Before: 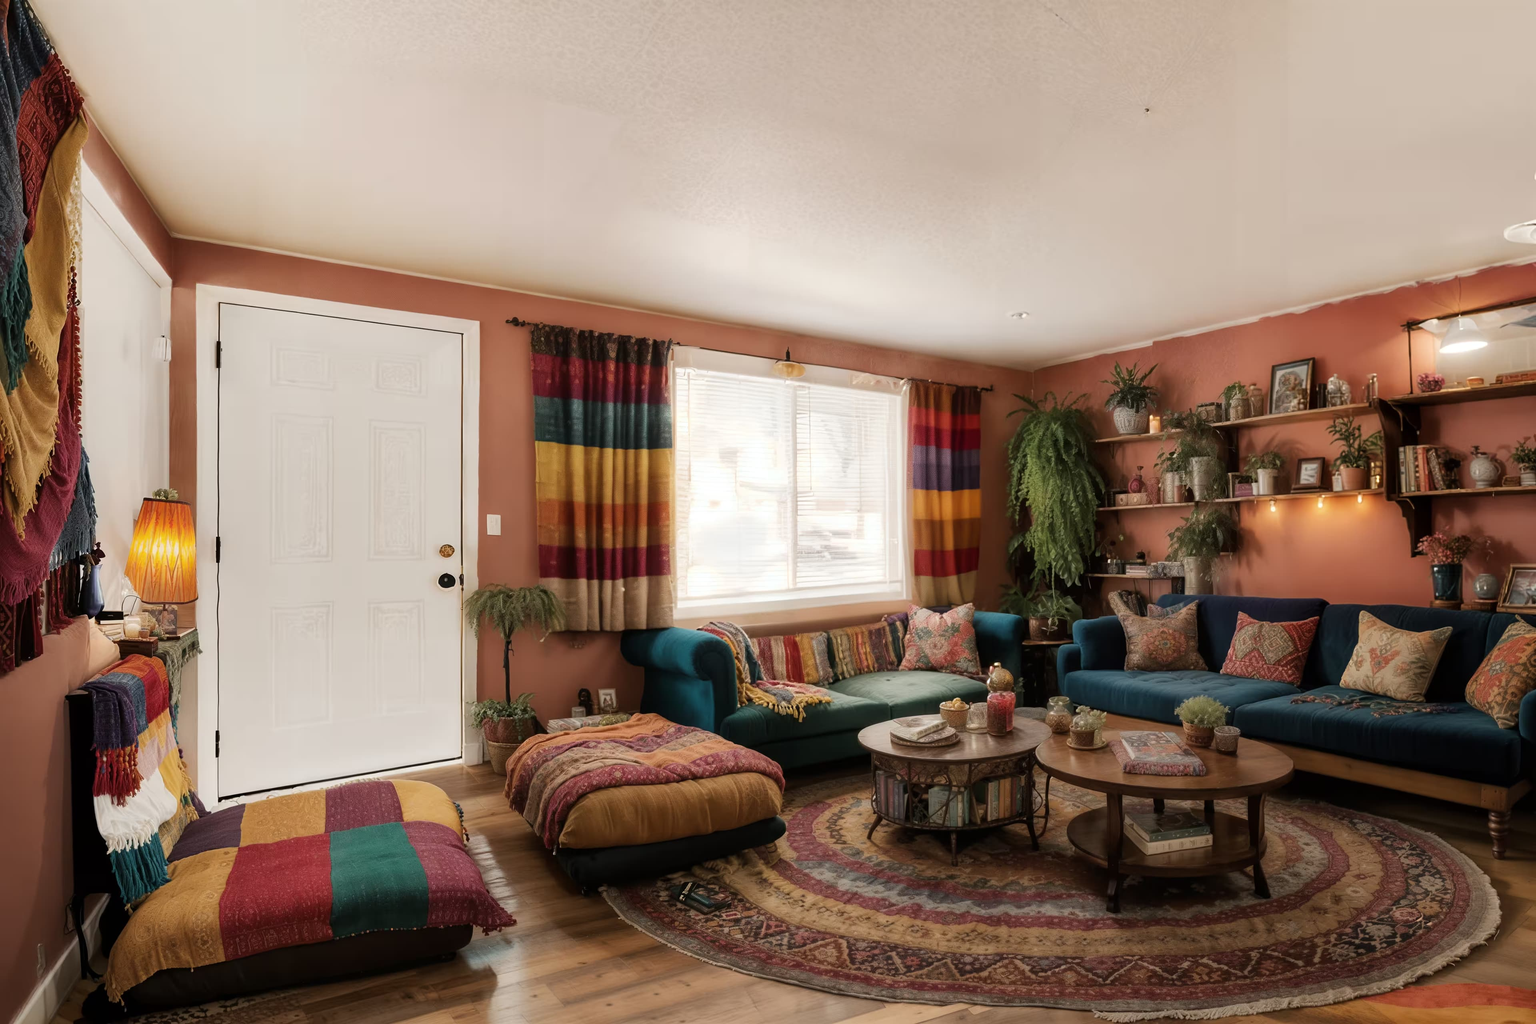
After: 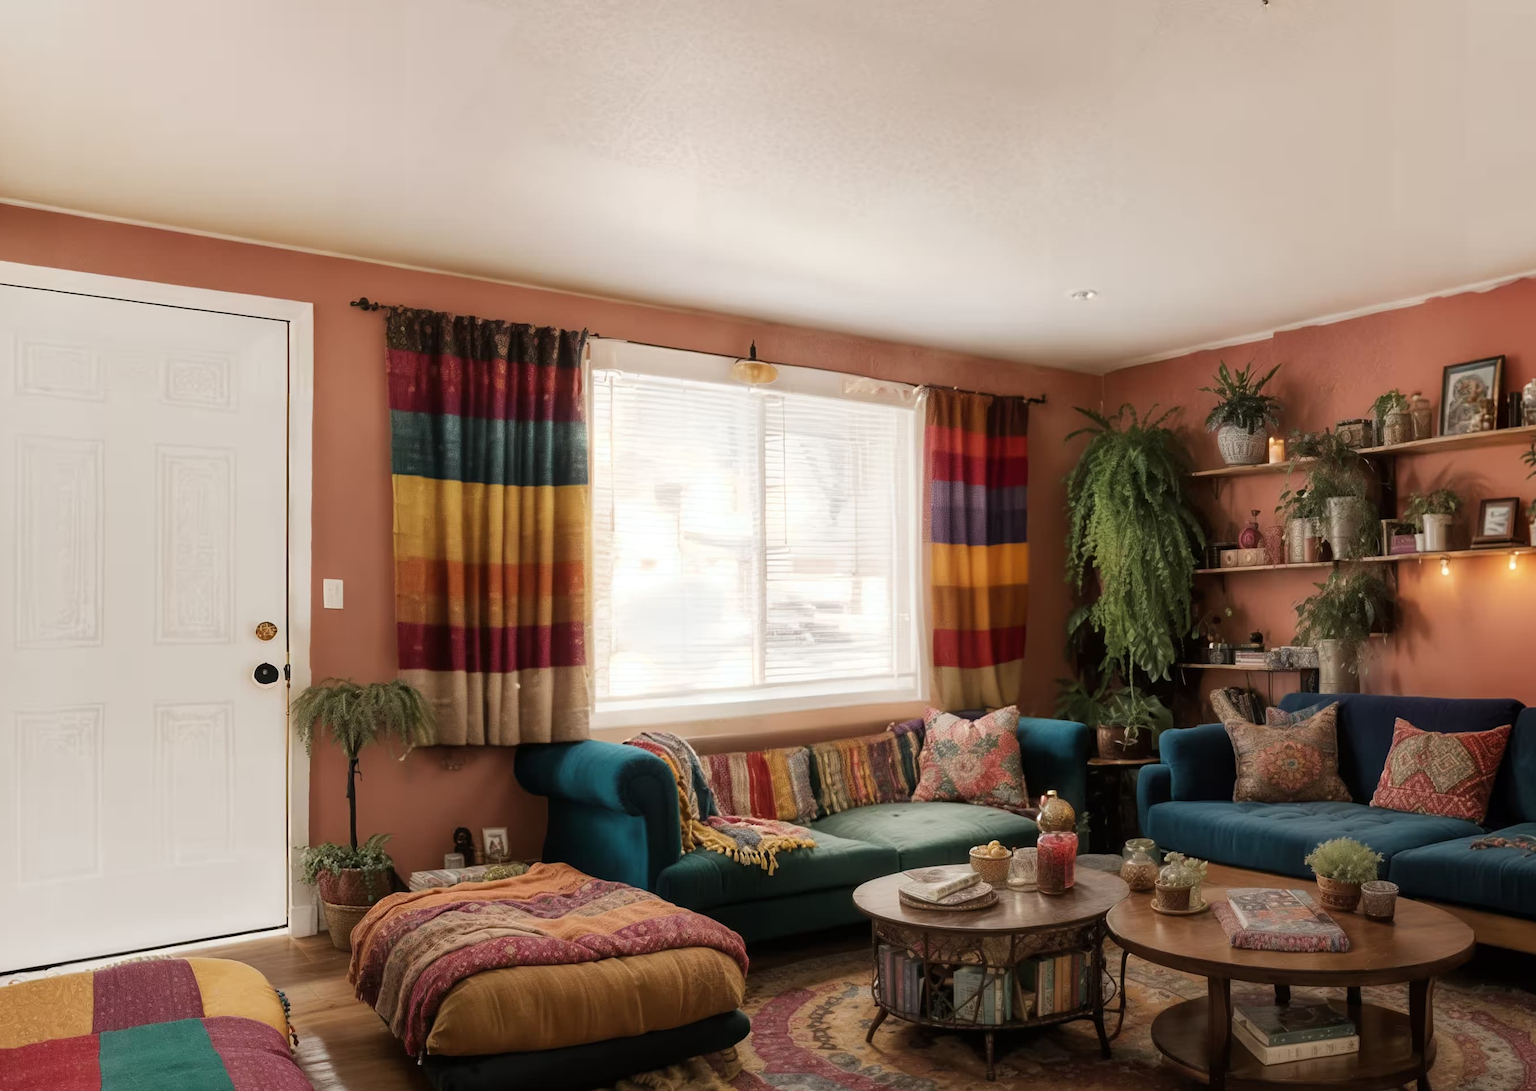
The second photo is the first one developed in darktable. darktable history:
crop and rotate: left 16.956%, top 10.647%, right 12.952%, bottom 14.635%
